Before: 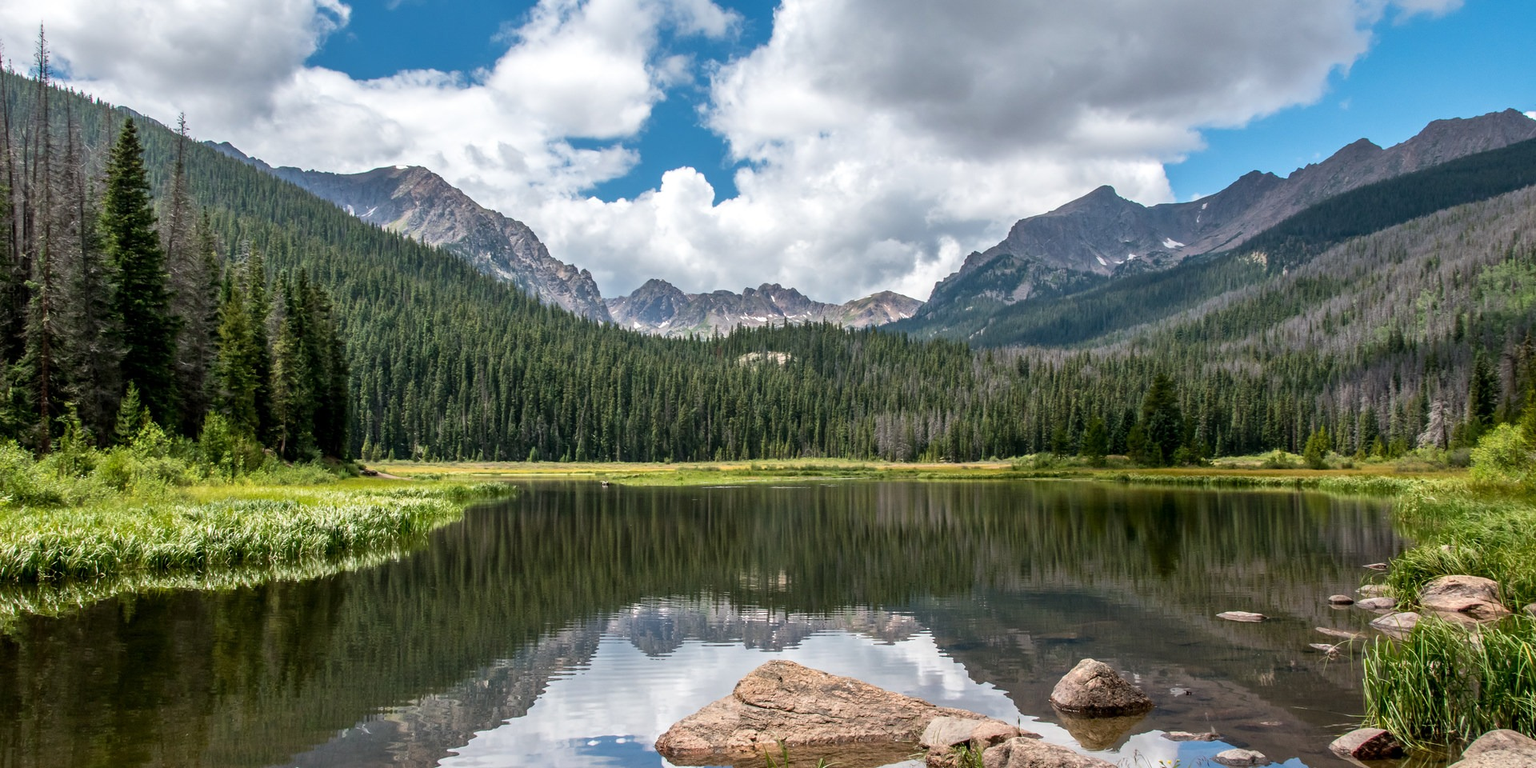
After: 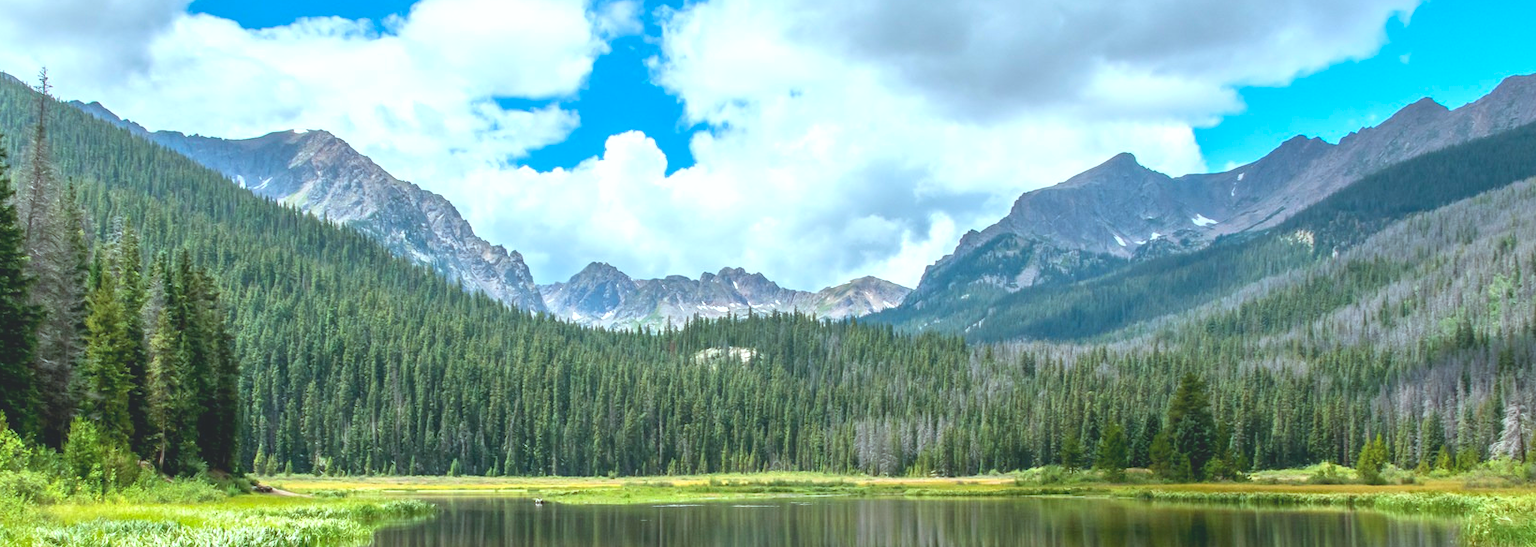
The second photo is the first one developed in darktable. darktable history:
crop and rotate: left 9.464%, top 7.247%, right 5.074%, bottom 31.759%
contrast brightness saturation: contrast -0.291
color correction: highlights a* -10.03, highlights b* -10.02
exposure: black level correction 0, exposure 1.197 EV, compensate highlight preservation false
